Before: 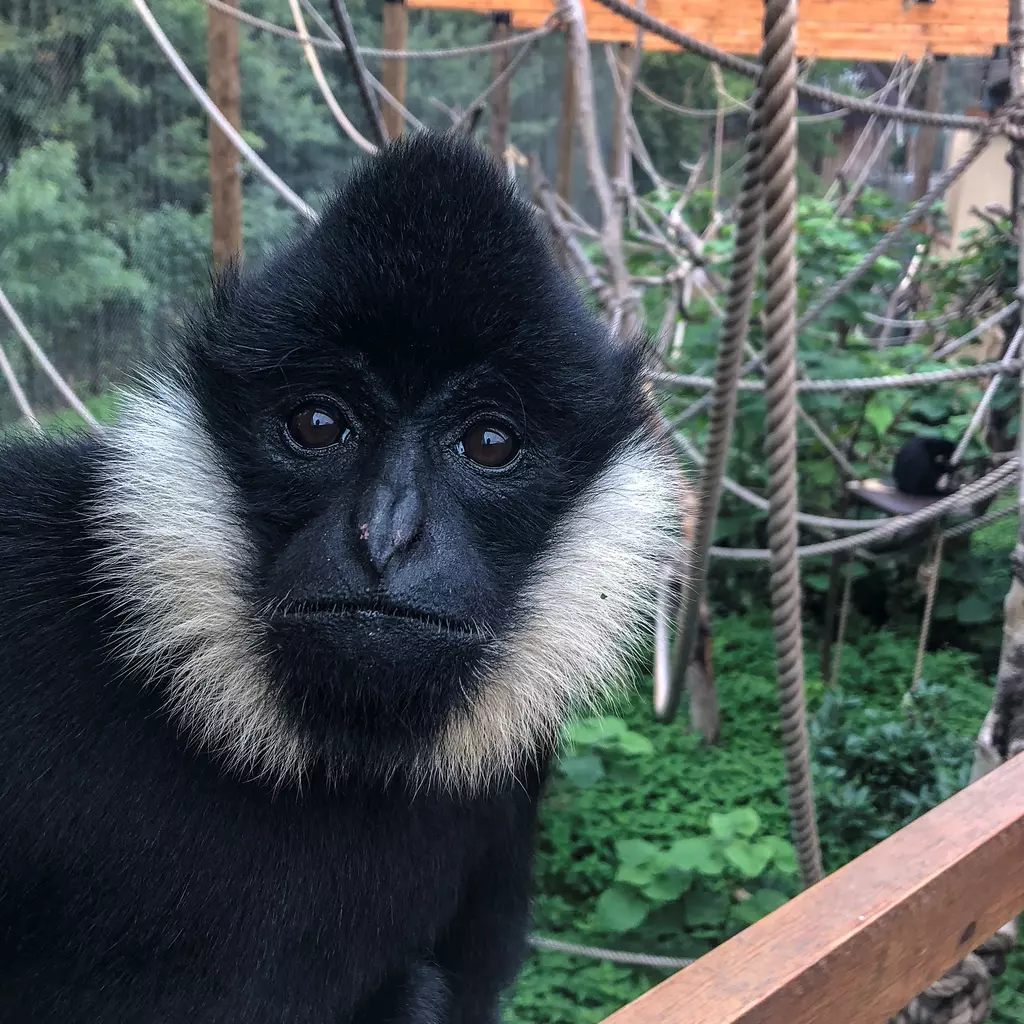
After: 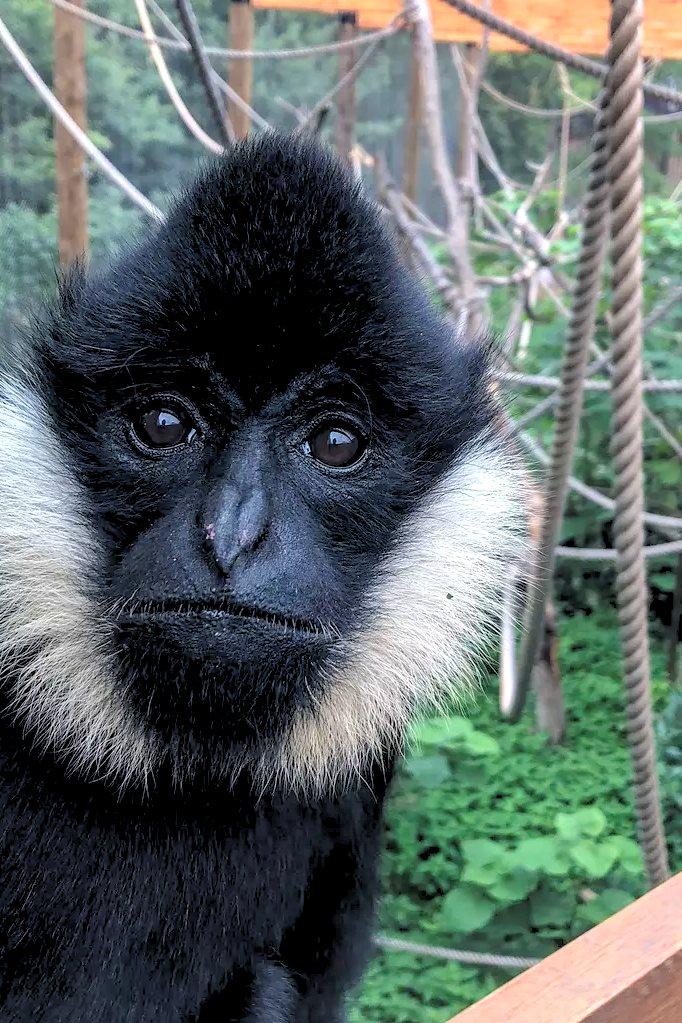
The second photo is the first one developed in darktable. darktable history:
crop and rotate: left 15.055%, right 18.278%
exposure: exposure 0.636 EV, compensate highlight preservation false
rgb levels: preserve colors sum RGB, levels [[0.038, 0.433, 0.934], [0, 0.5, 1], [0, 0.5, 1]]
